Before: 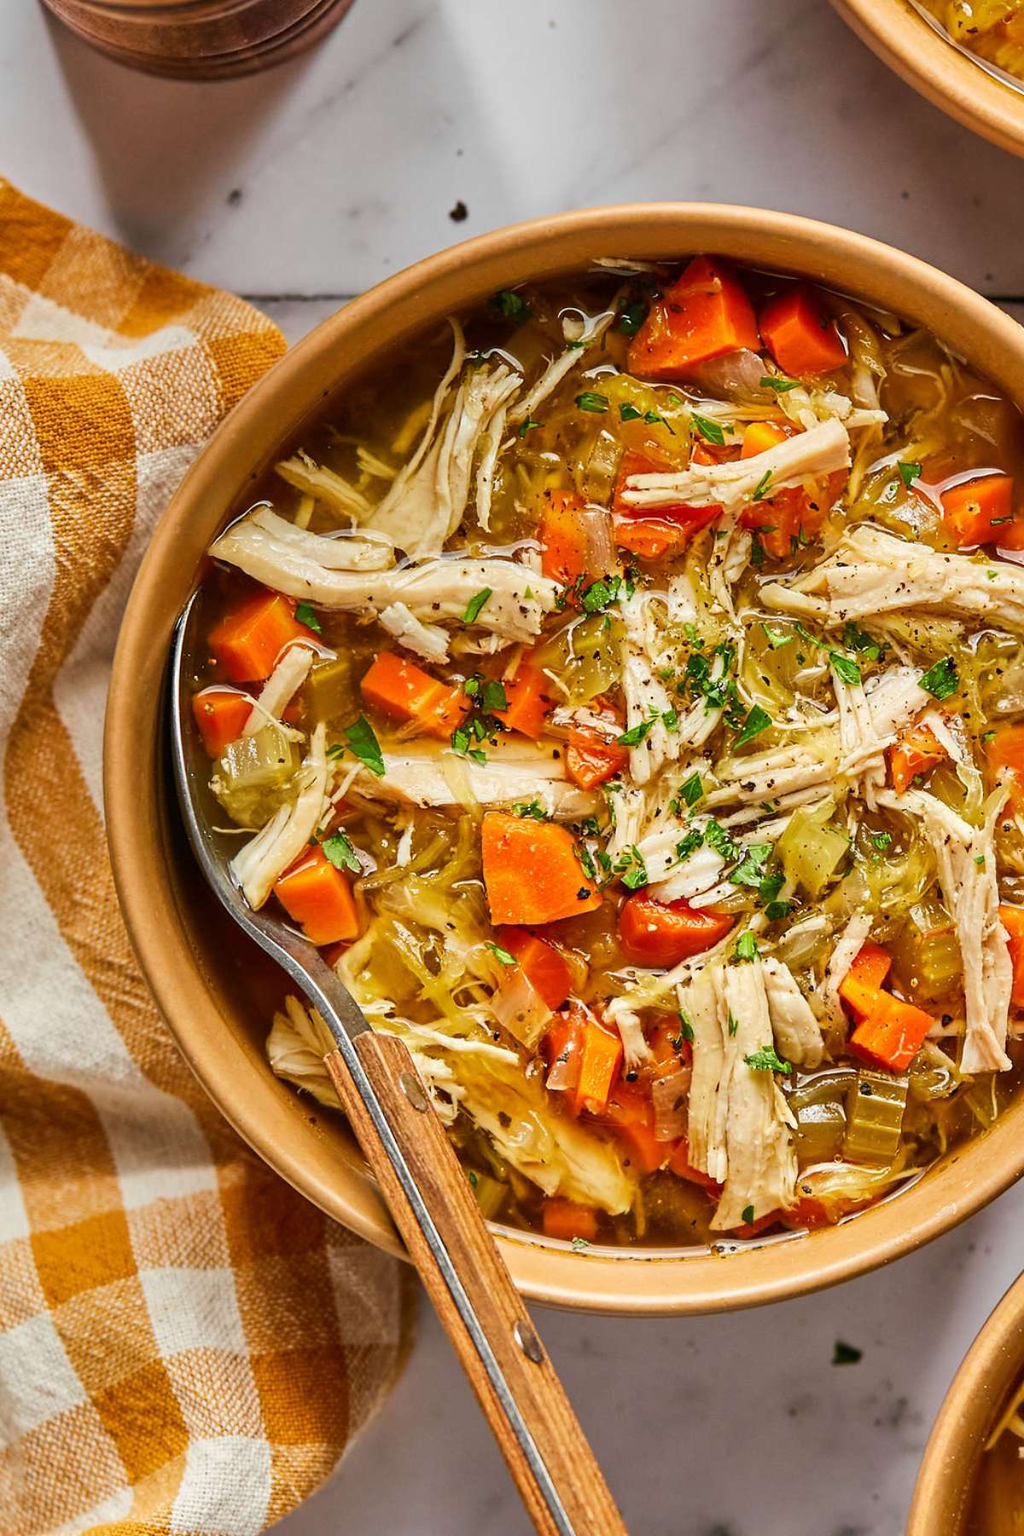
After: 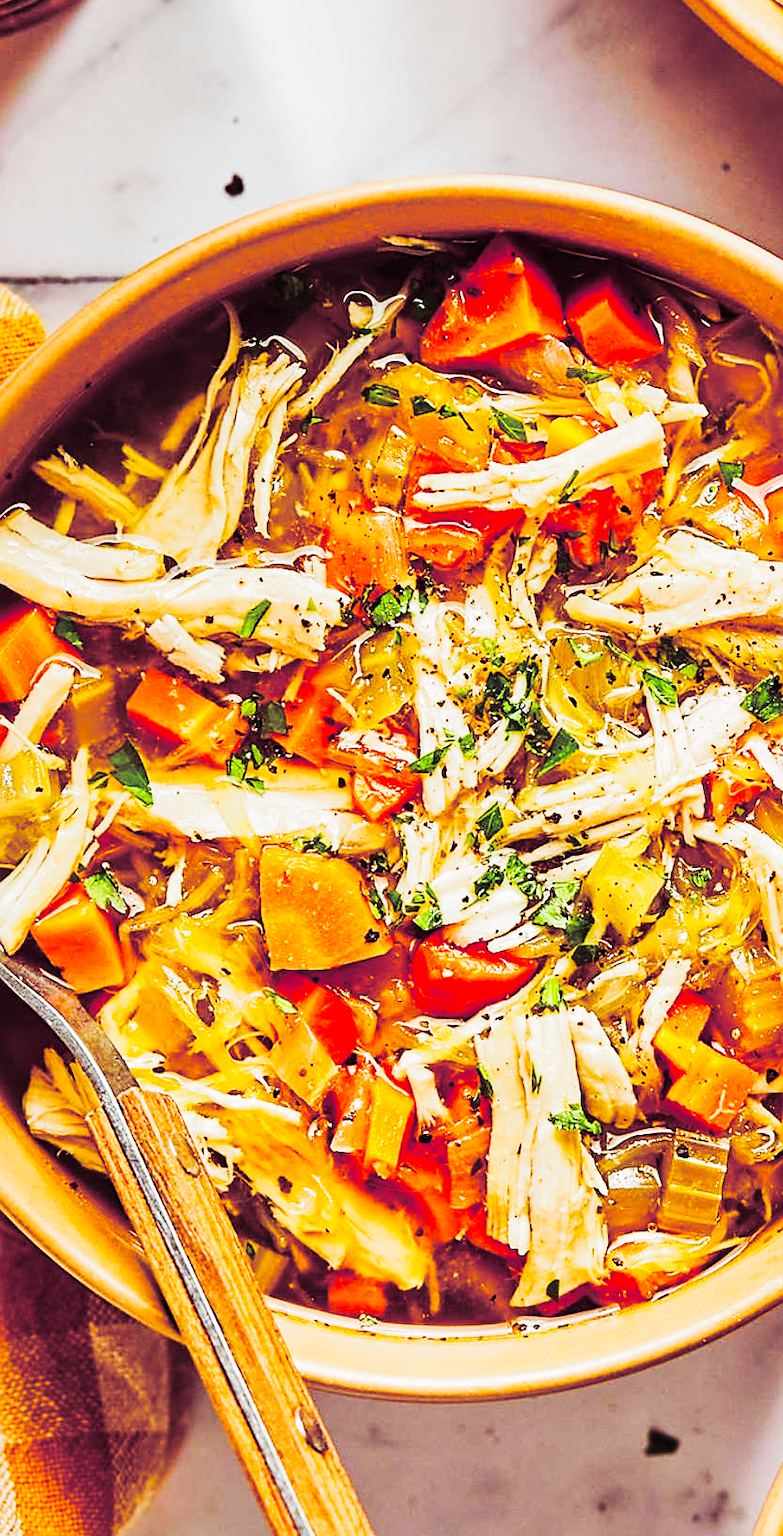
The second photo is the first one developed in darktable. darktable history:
sharpen: on, module defaults
base curve: curves: ch0 [(0, 0) (0.036, 0.025) (0.121, 0.166) (0.206, 0.329) (0.605, 0.79) (1, 1)], preserve colors none
crop and rotate: left 24.034%, top 2.838%, right 6.406%, bottom 6.299%
split-toning: shadows › hue 316.8°, shadows › saturation 0.47, highlights › hue 201.6°, highlights › saturation 0, balance -41.97, compress 28.01%
shadows and highlights: shadows 25, highlights -25
color balance rgb: perceptual saturation grading › global saturation 20%, perceptual saturation grading › highlights -25%, perceptual saturation grading › shadows 25%
contrast brightness saturation: contrast 0.2, brightness 0.15, saturation 0.14
